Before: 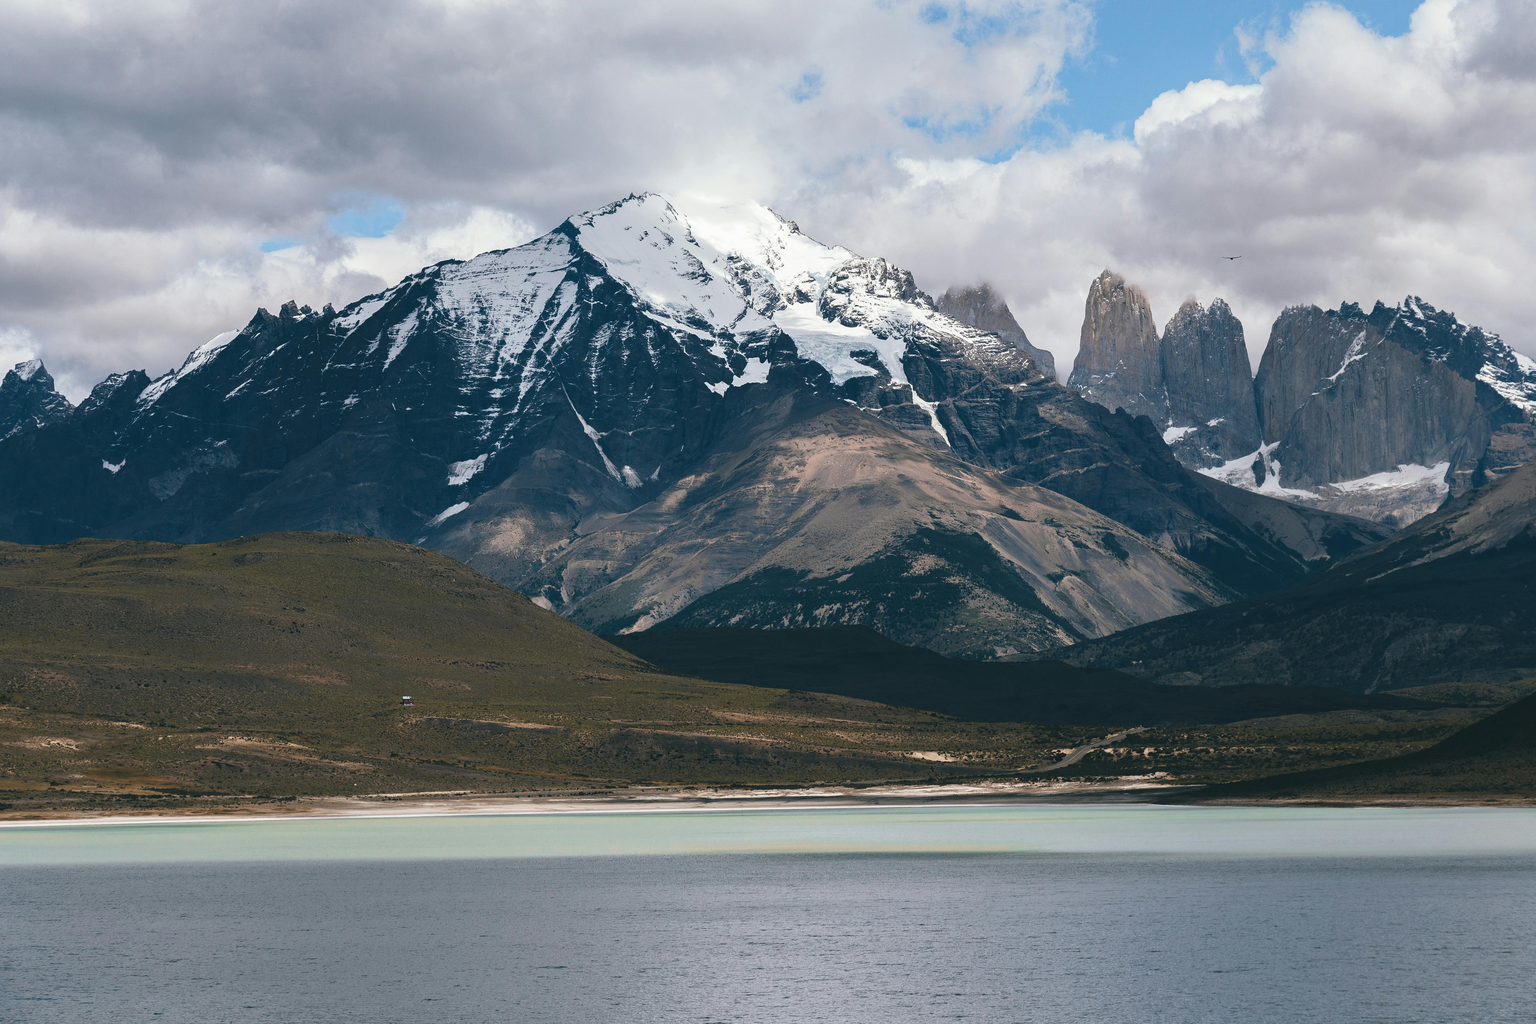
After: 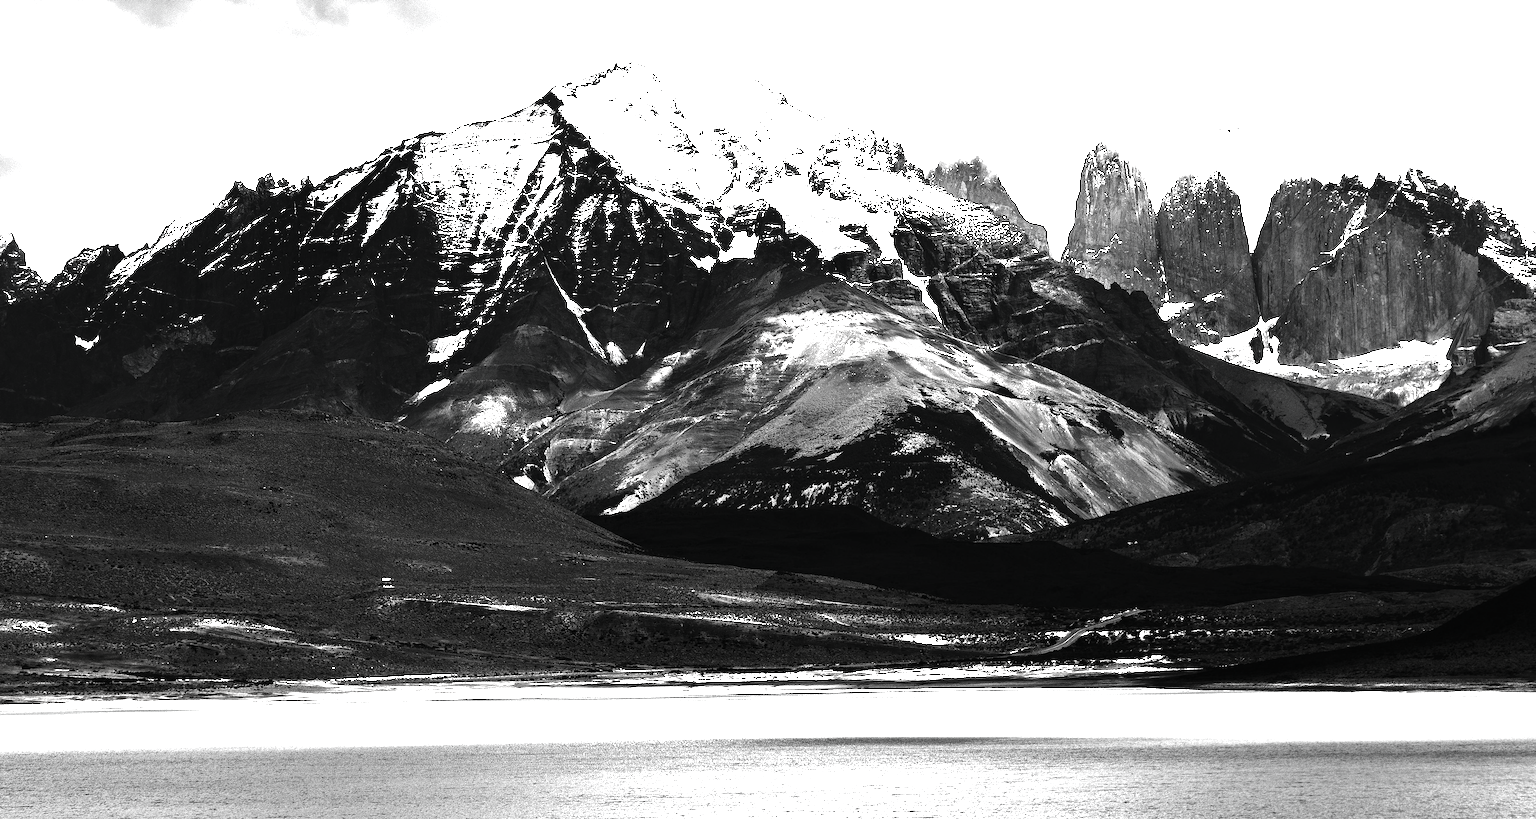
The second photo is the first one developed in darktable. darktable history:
contrast equalizer: y [[0.6 ×6], [0.55 ×6], [0 ×6], [0 ×6], [0 ×6]], mix 0.35
exposure: black level correction 0, exposure 1.199 EV, compensate highlight preservation false
contrast brightness saturation: contrast -0.026, brightness -0.575, saturation -0.982
crop and rotate: left 1.916%, top 12.812%, right 0.213%, bottom 8.858%
tone equalizer: -8 EV -0.761 EV, -7 EV -0.682 EV, -6 EV -0.599 EV, -5 EV -0.379 EV, -3 EV 0.403 EV, -2 EV 0.6 EV, -1 EV 0.688 EV, +0 EV 0.723 EV, edges refinement/feathering 500, mask exposure compensation -1.57 EV, preserve details no
